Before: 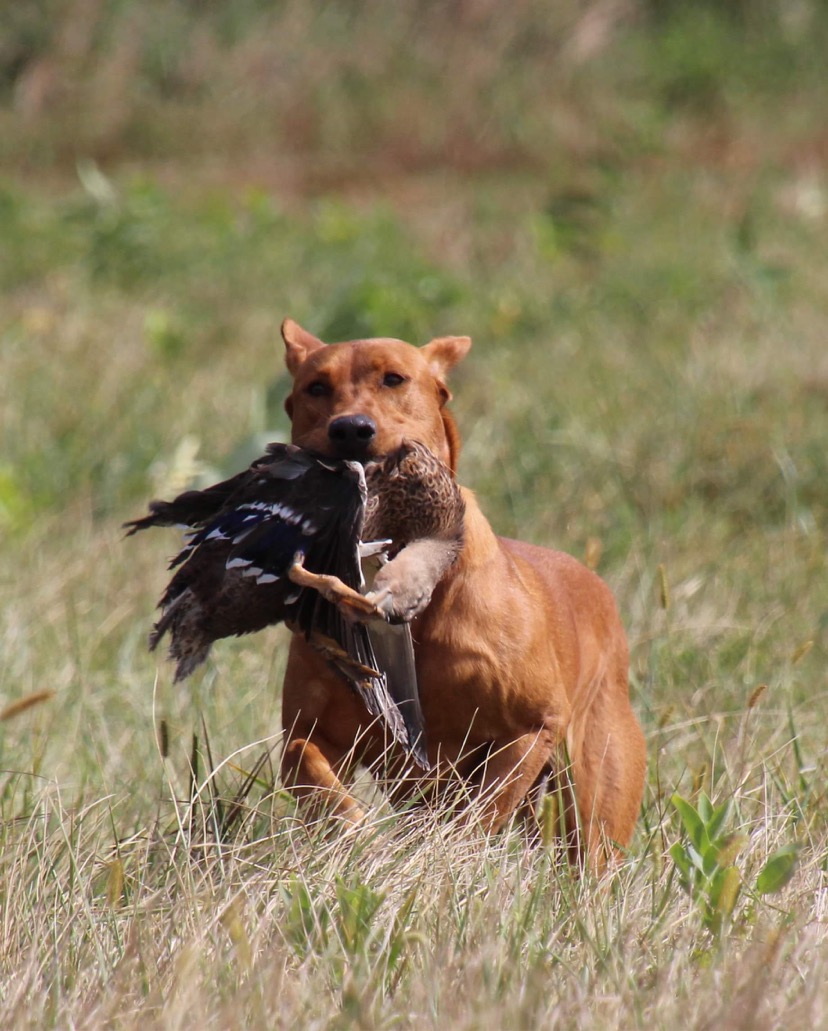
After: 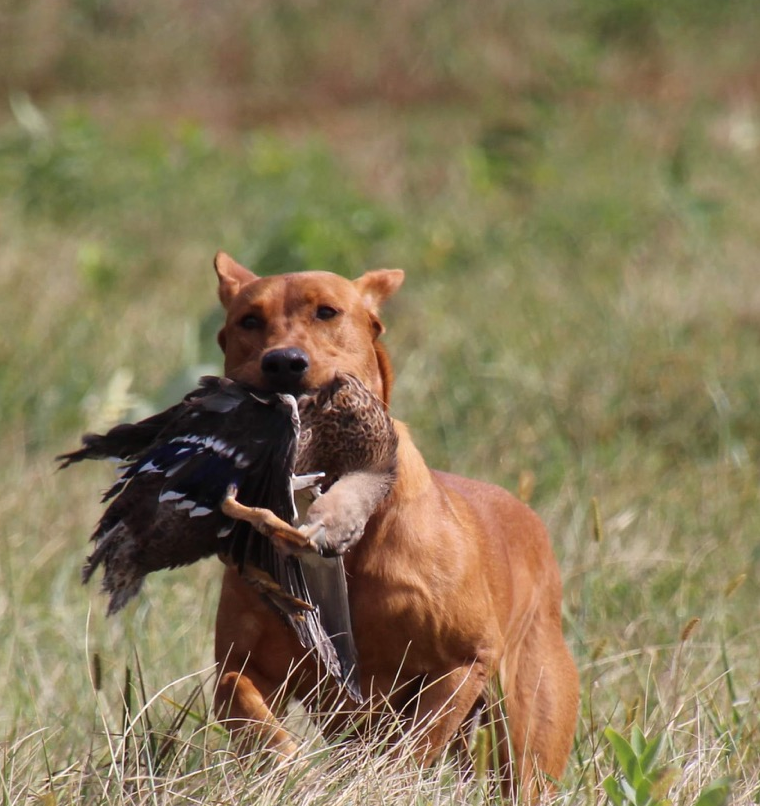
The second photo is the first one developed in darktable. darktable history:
crop: left 8.096%, top 6.557%, bottom 15.253%
